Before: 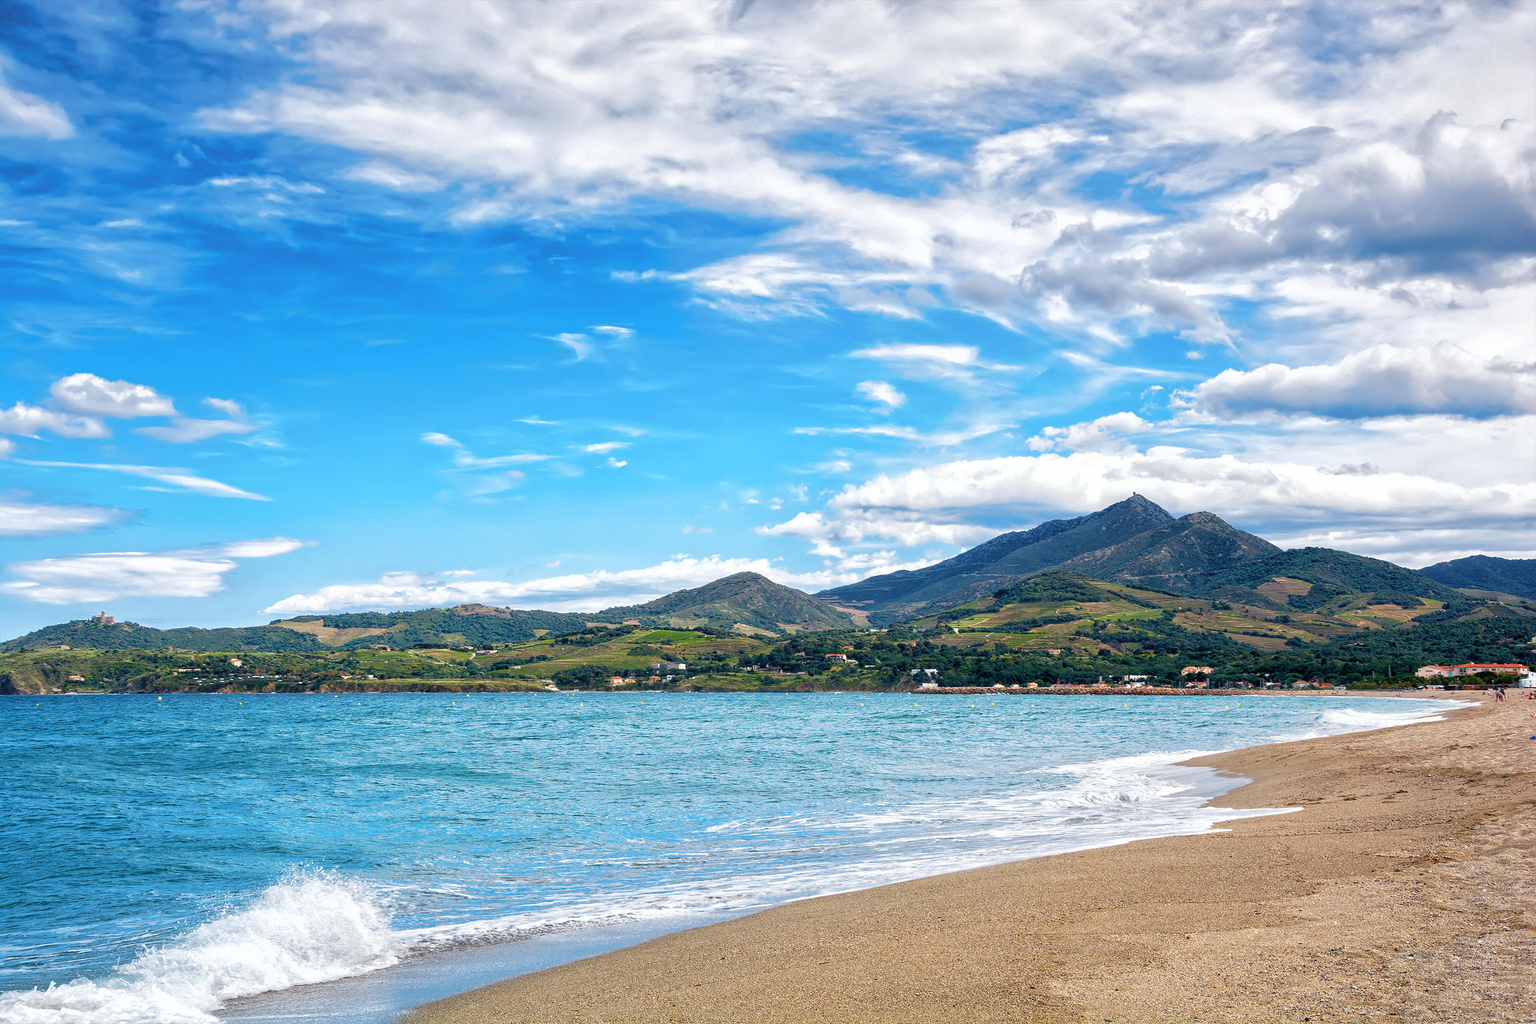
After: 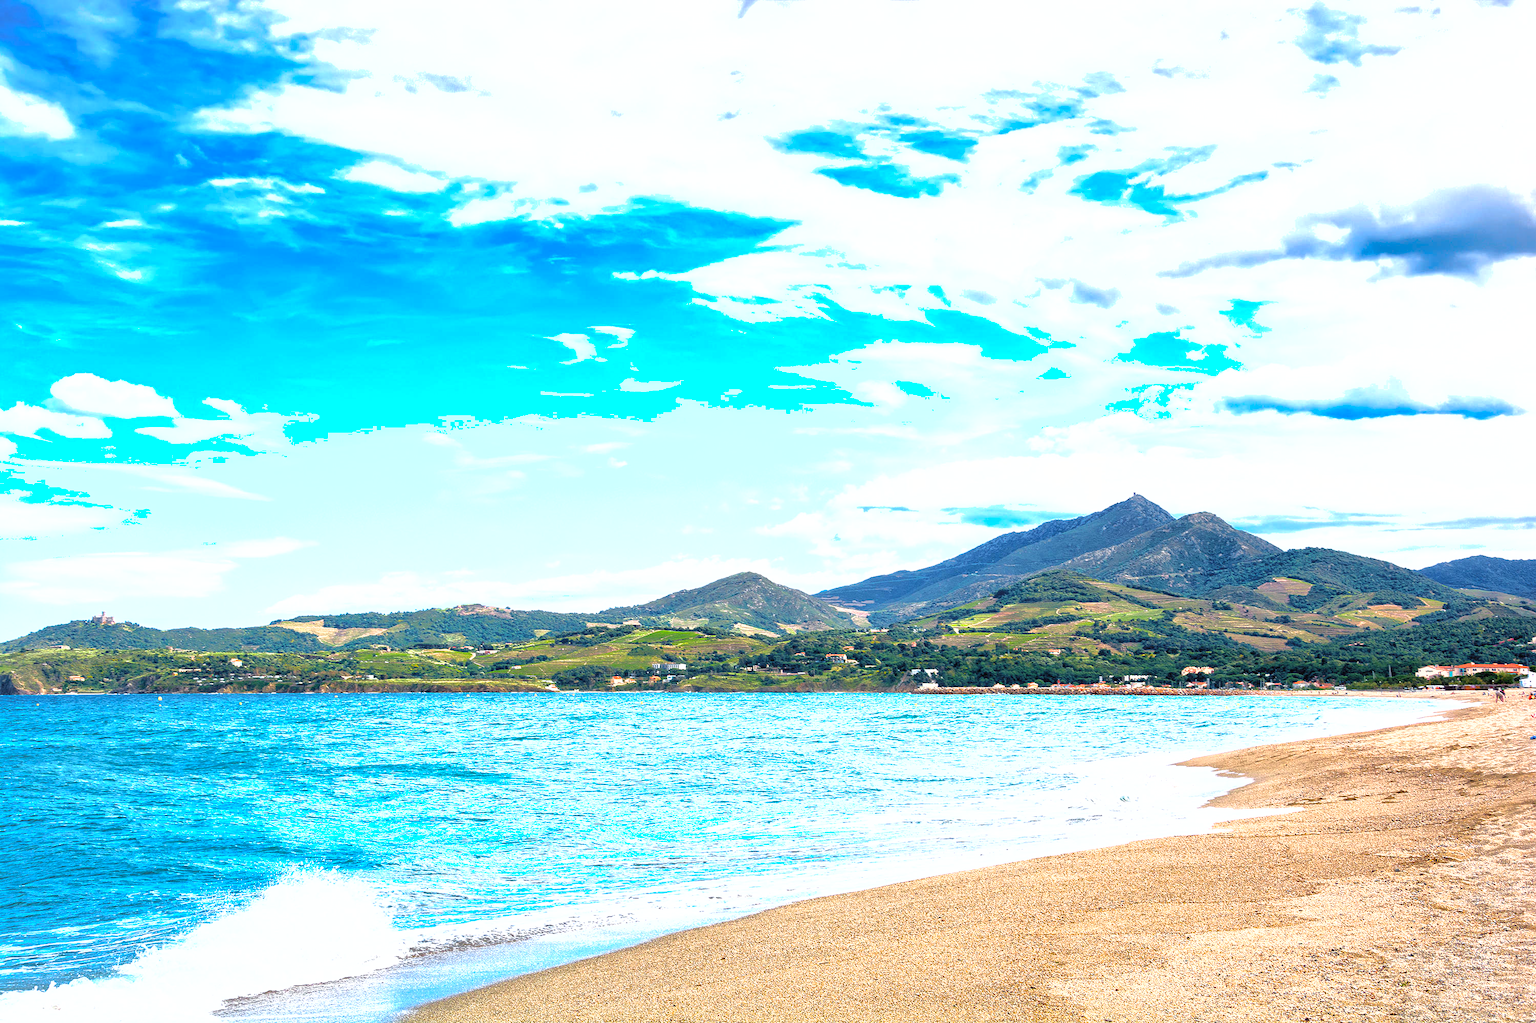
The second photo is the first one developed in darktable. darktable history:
shadows and highlights: shadows 30
exposure: black level correction 0, exposure 1.2 EV, compensate exposure bias true, compensate highlight preservation false
